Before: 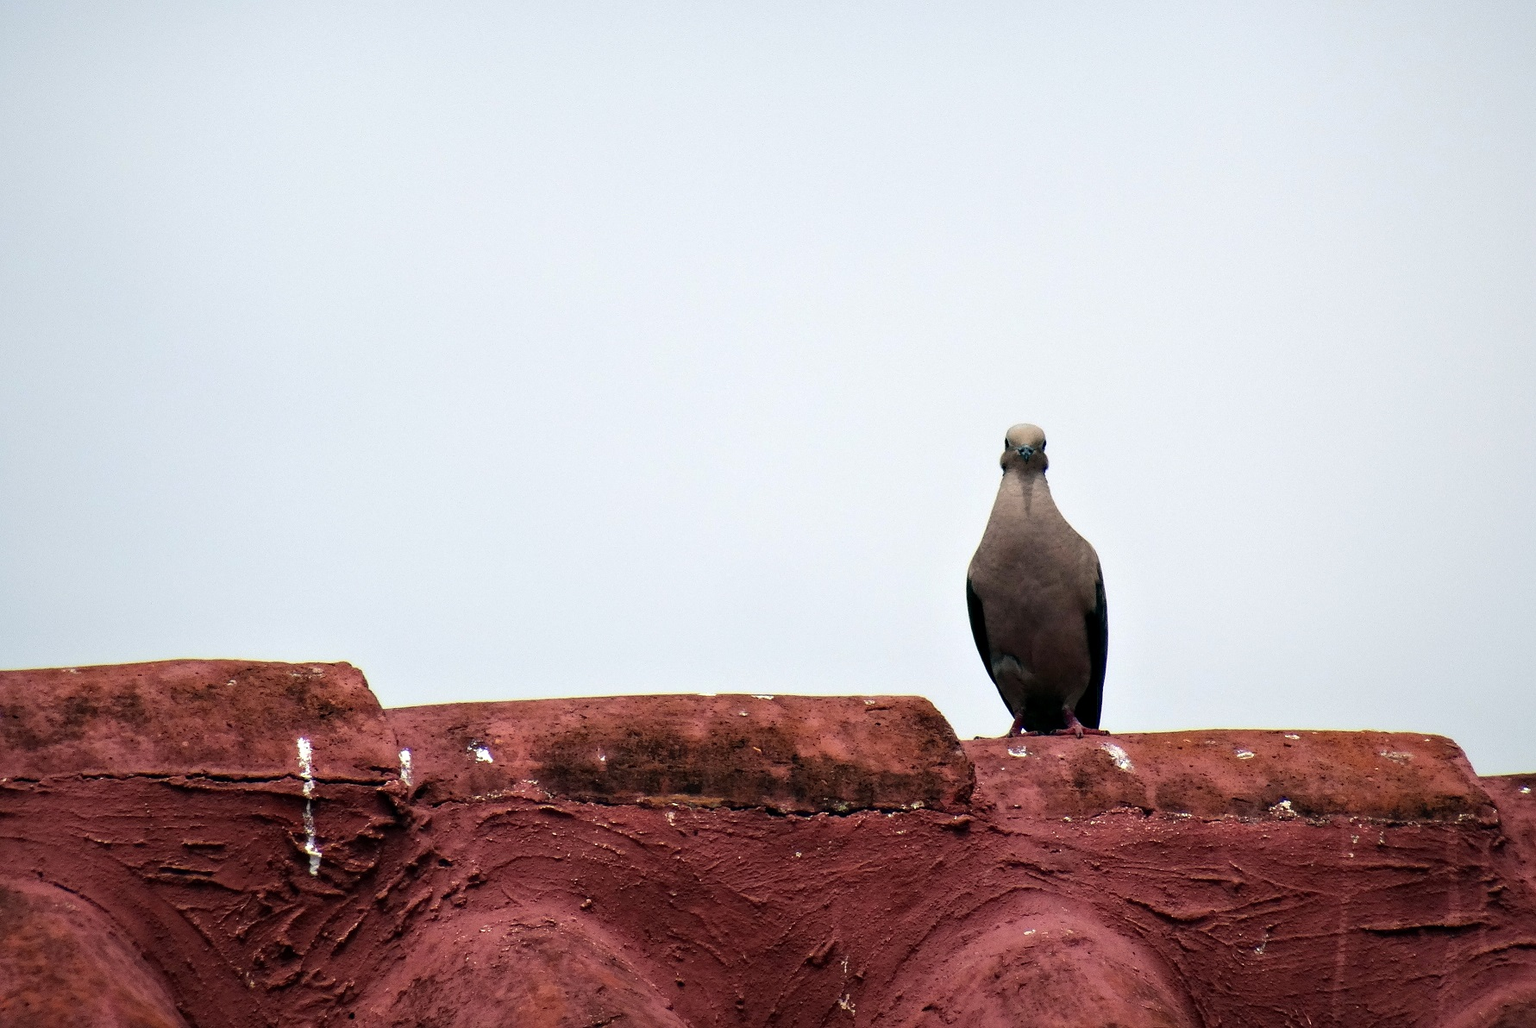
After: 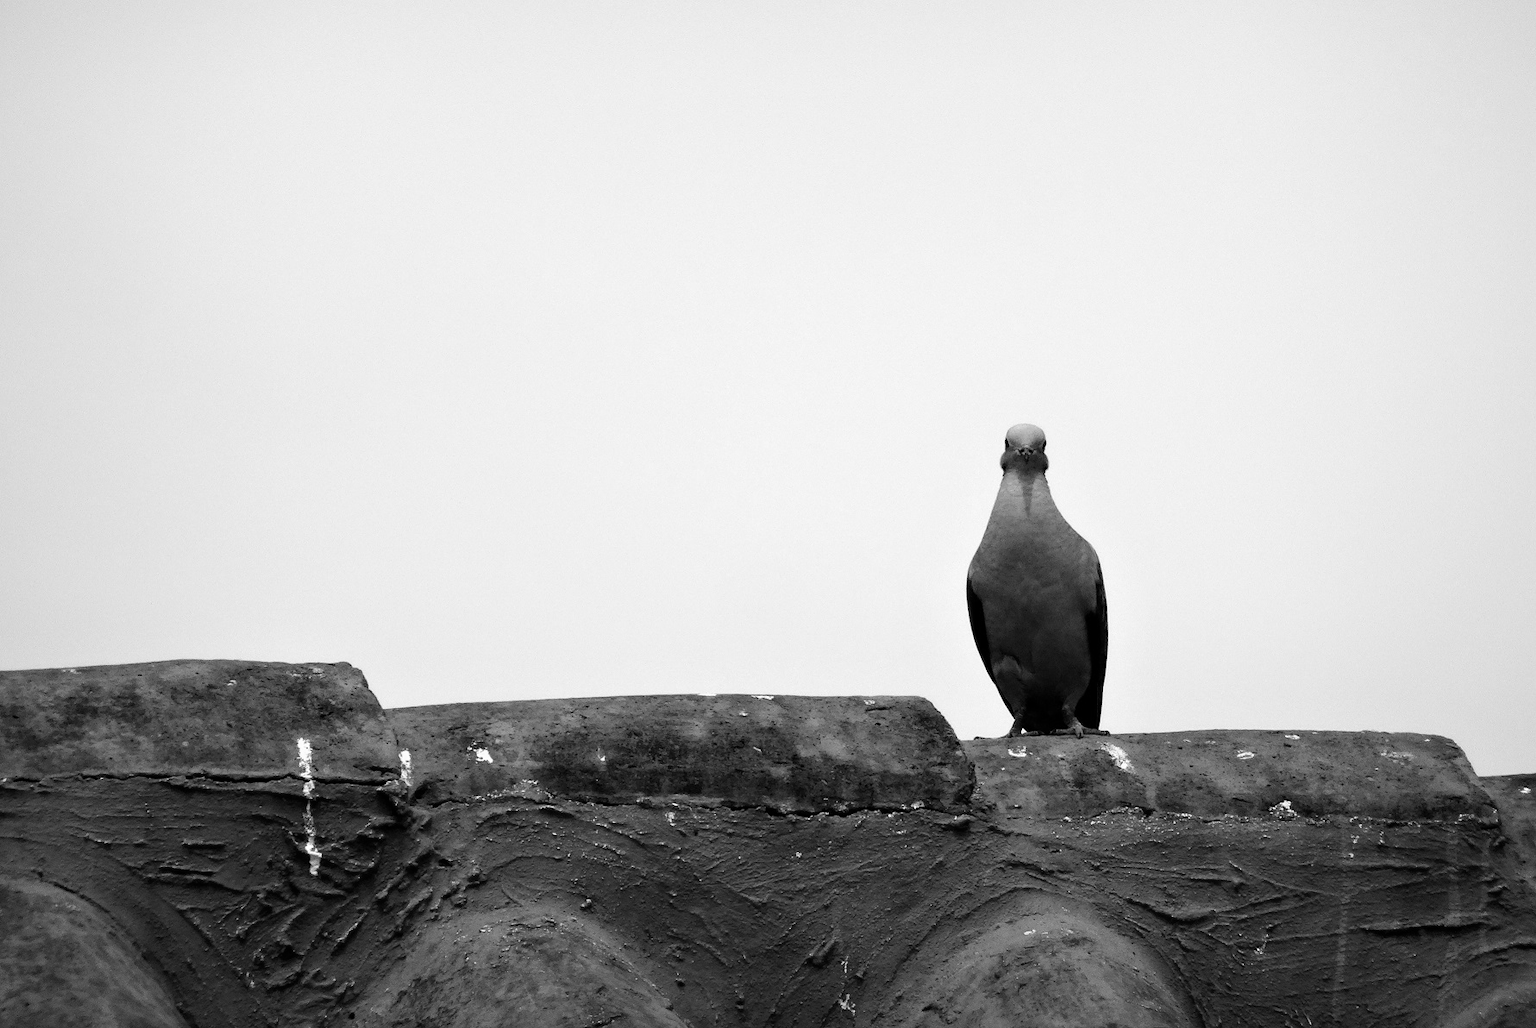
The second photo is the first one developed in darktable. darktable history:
contrast brightness saturation: contrast 0.09, saturation 0.28
monochrome: on, module defaults
